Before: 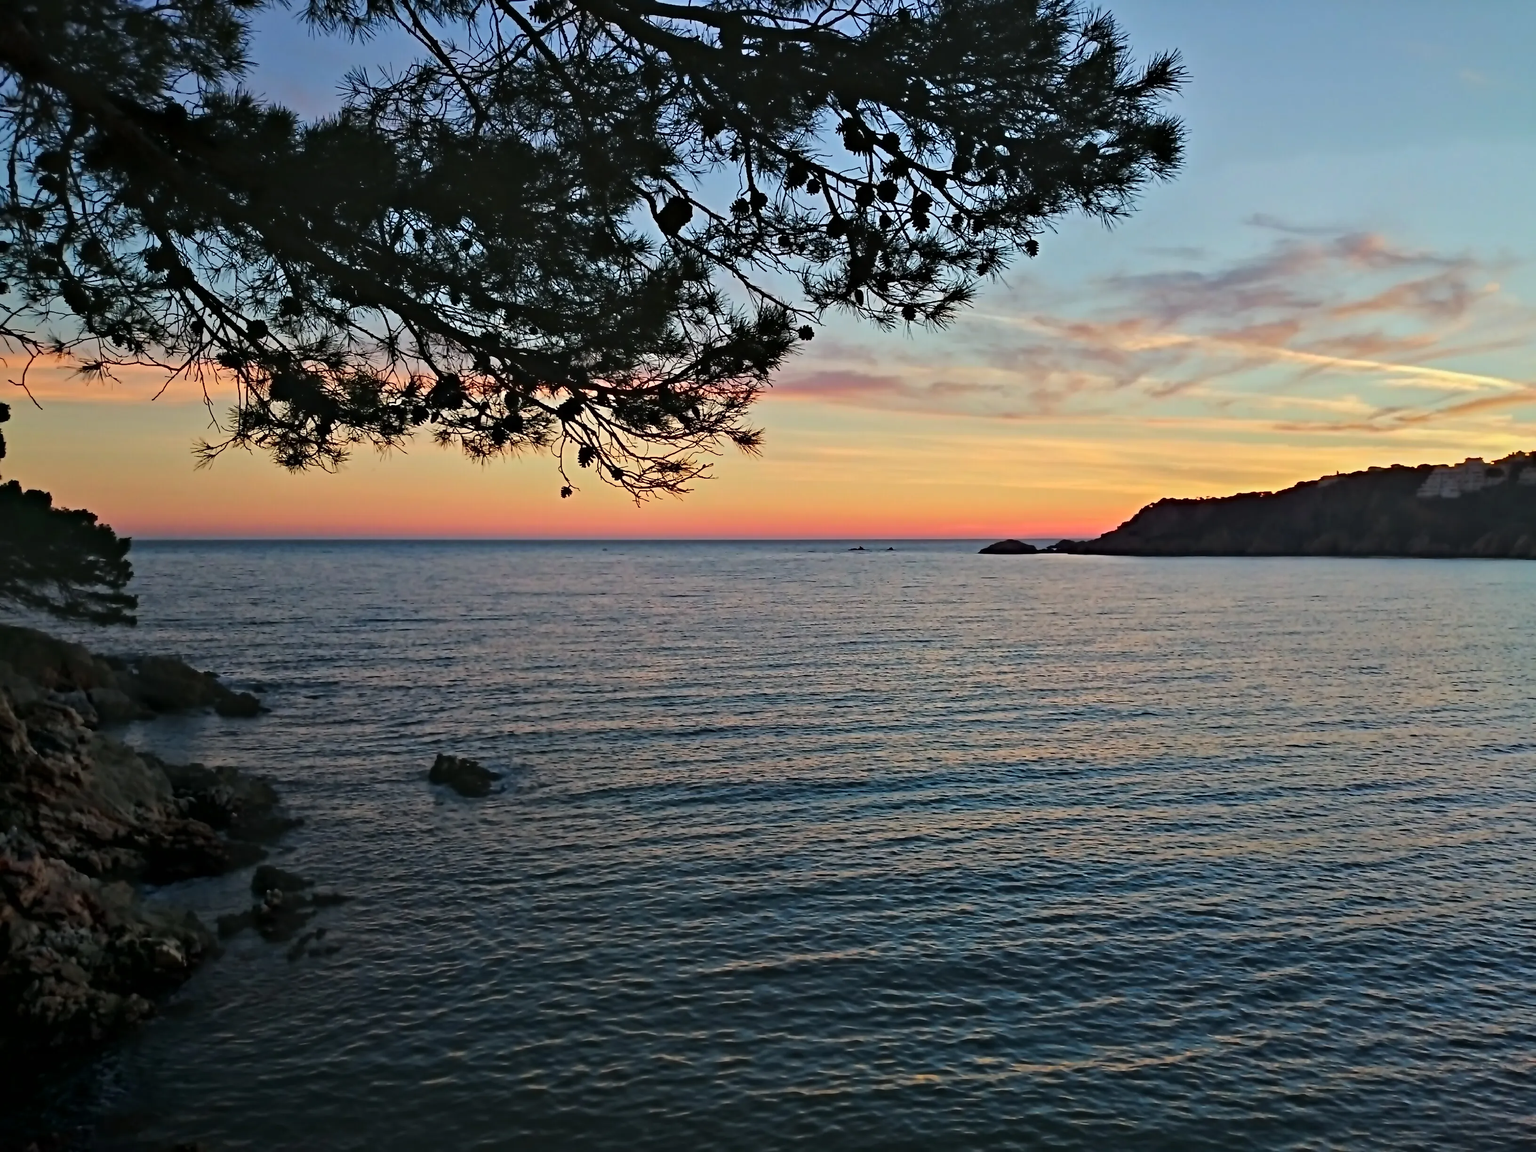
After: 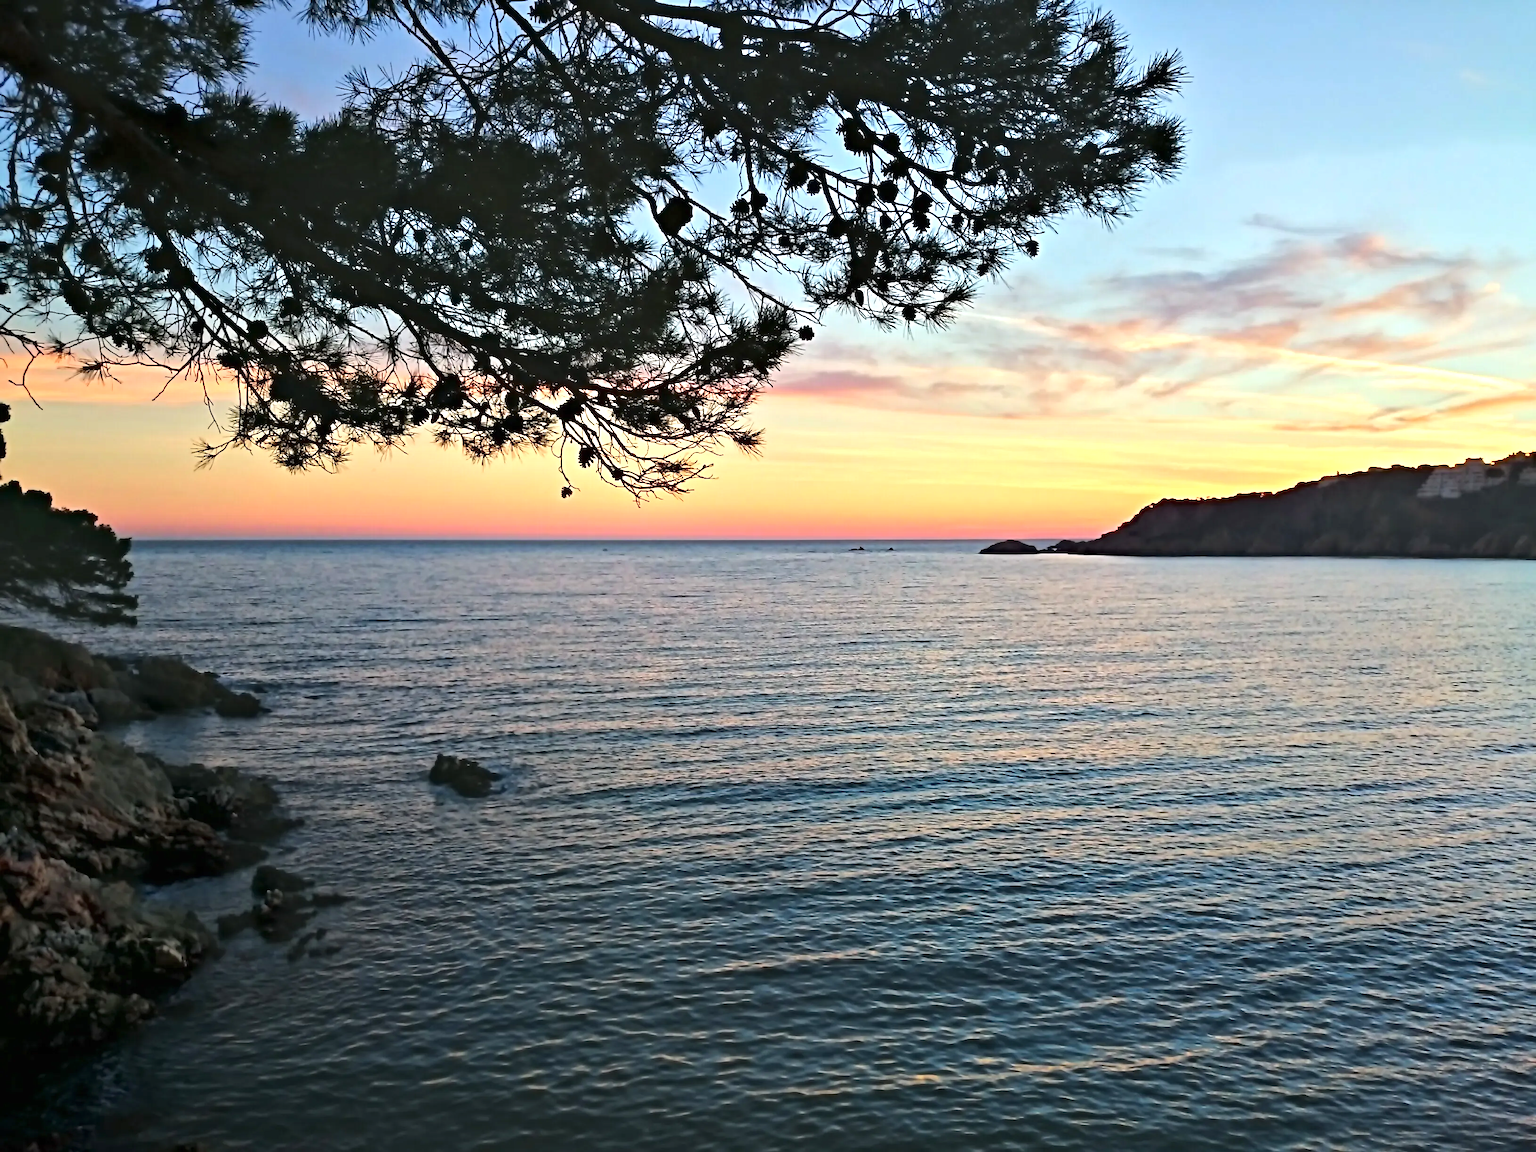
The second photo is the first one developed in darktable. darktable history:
exposure: black level correction 0, exposure 0.867 EV, compensate exposure bias true, compensate highlight preservation false
